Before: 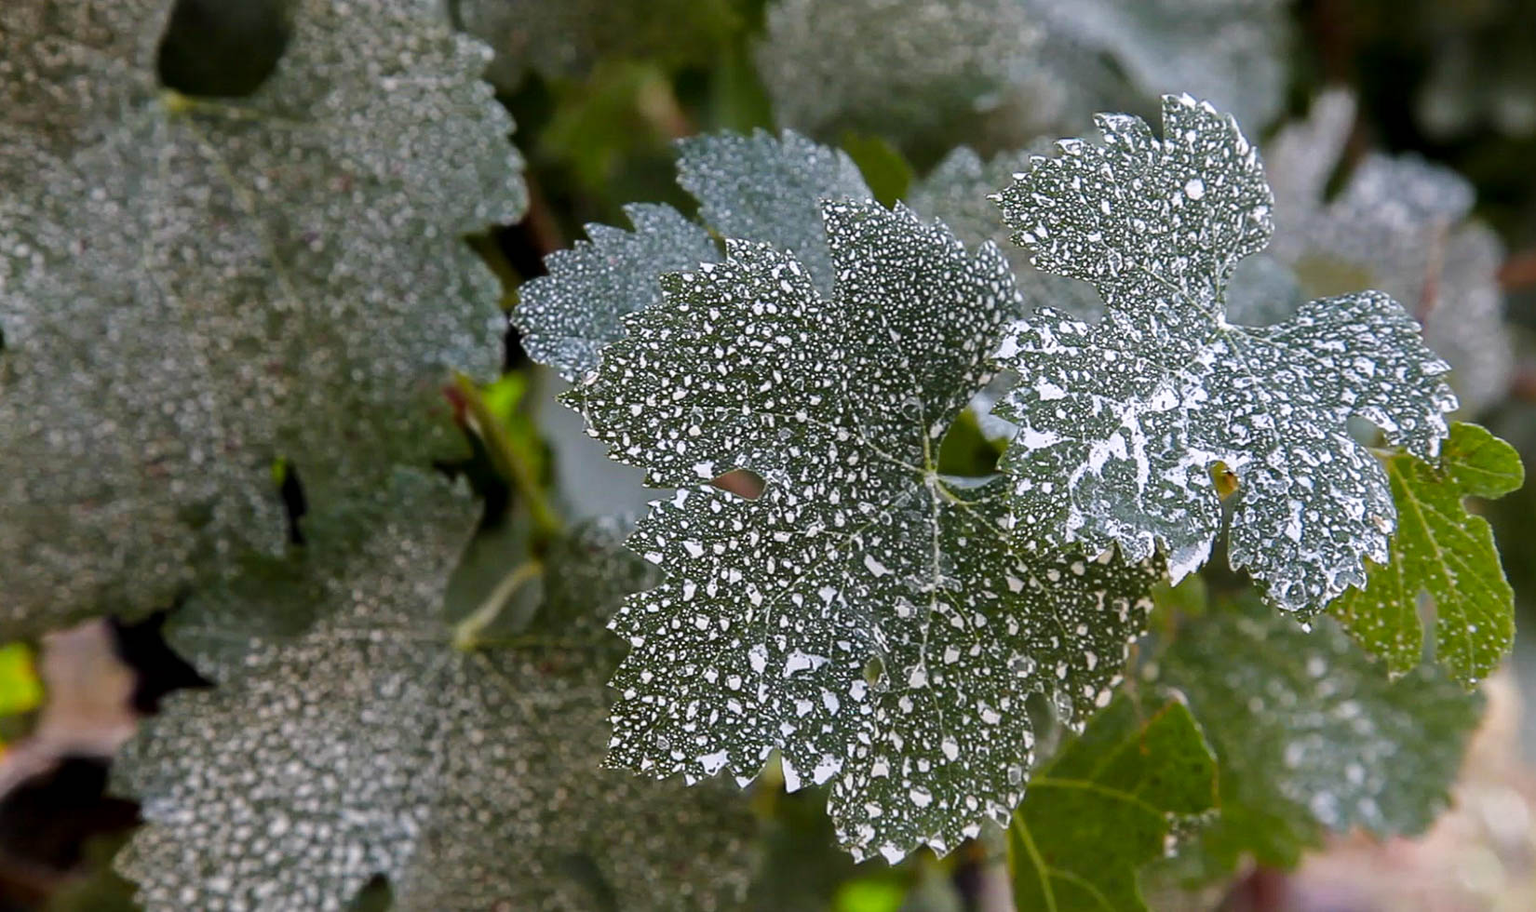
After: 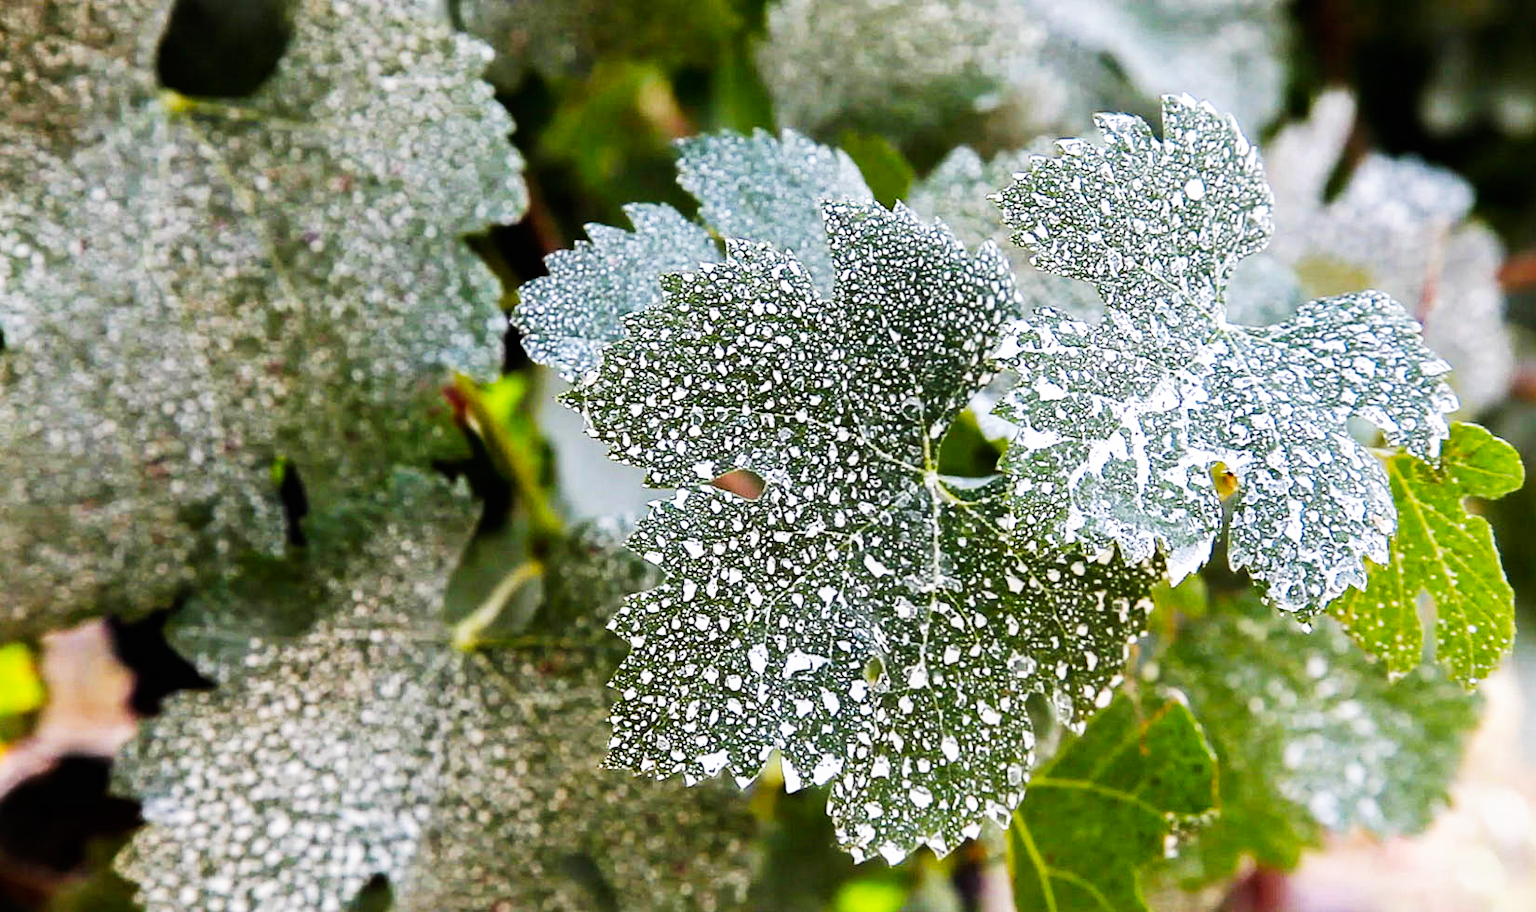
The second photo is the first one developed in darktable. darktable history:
base curve: curves: ch0 [(0, 0) (0.007, 0.004) (0.027, 0.03) (0.046, 0.07) (0.207, 0.54) (0.442, 0.872) (0.673, 0.972) (1, 1)], preserve colors none
sharpen: radius 2.883, amount 0.868, threshold 47.523
